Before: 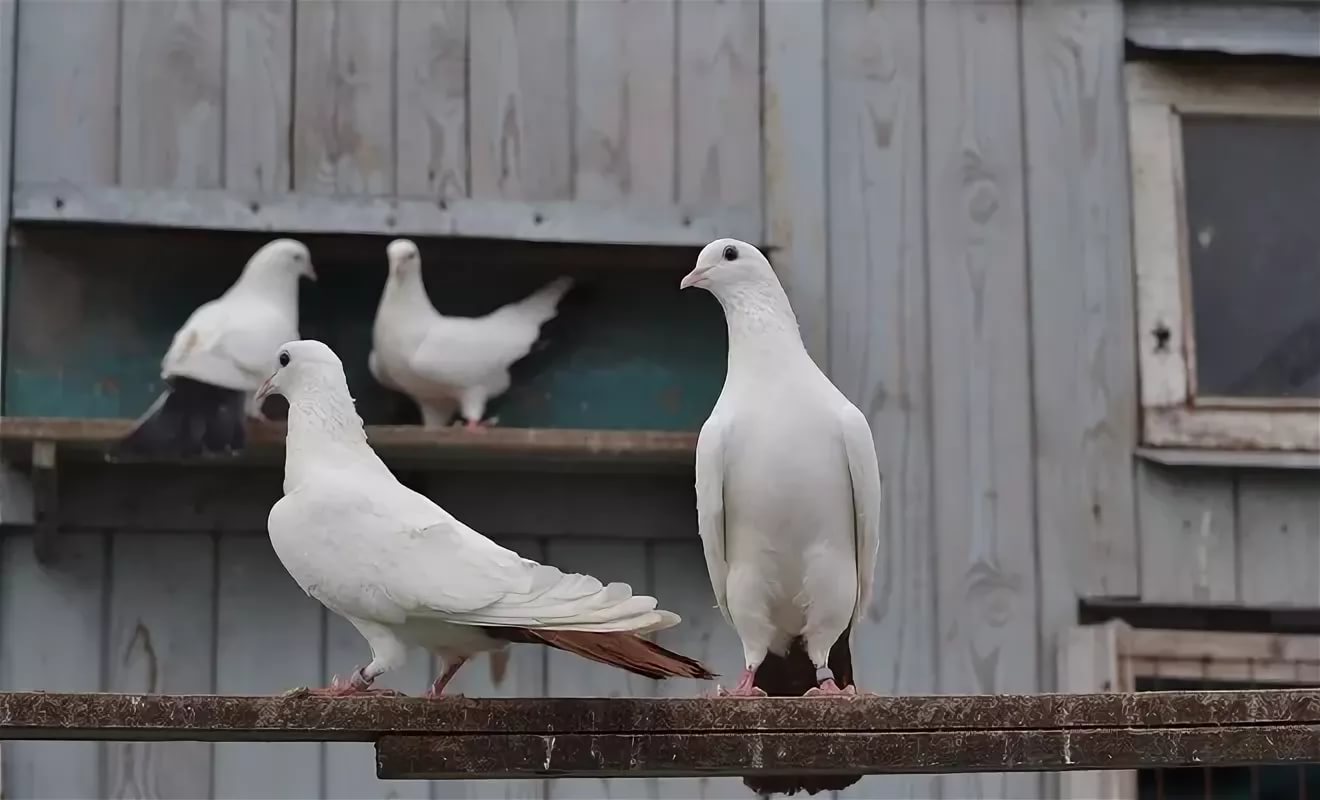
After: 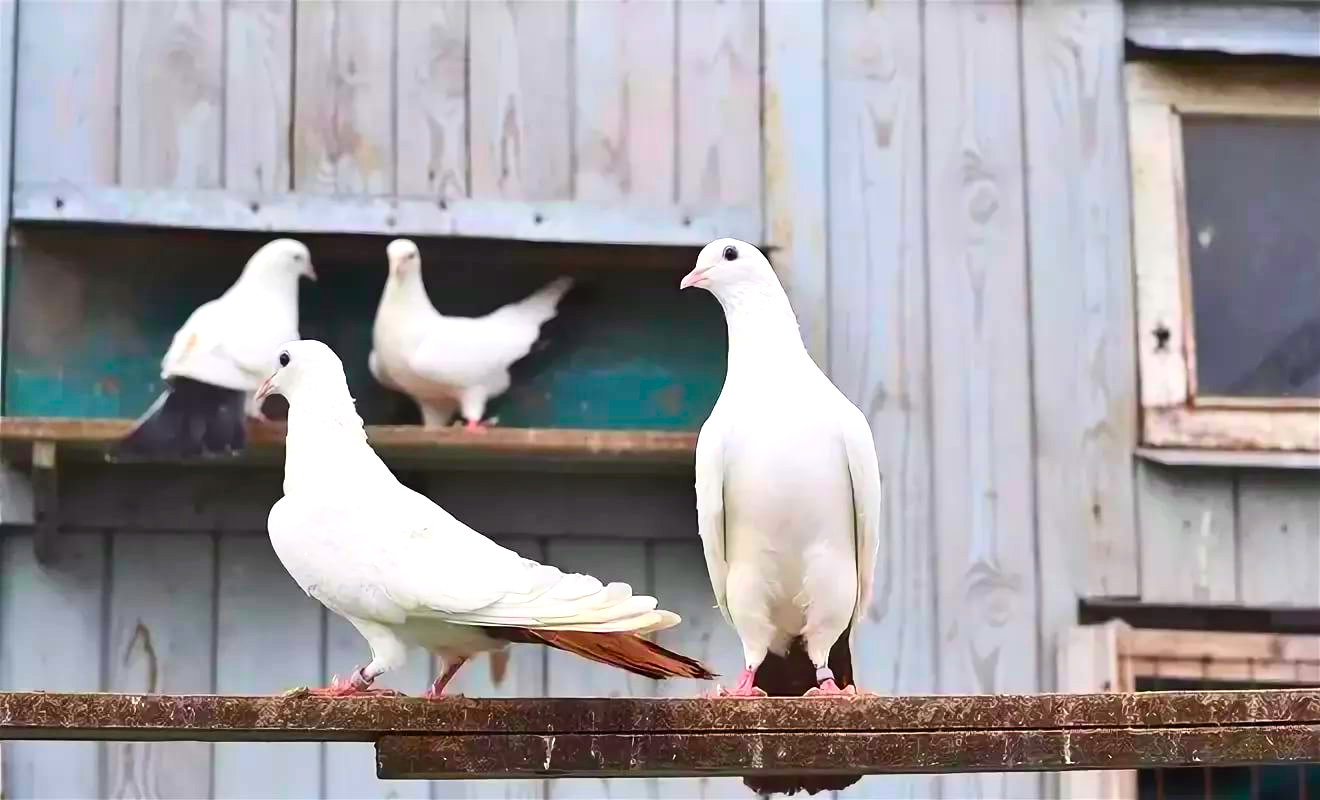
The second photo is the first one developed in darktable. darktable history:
contrast brightness saturation: contrast 0.2, brightness 0.16, saturation 0.22
color balance rgb: linear chroma grading › global chroma 10%, perceptual saturation grading › global saturation 40%, perceptual brilliance grading › global brilliance 30%, global vibrance 20%
